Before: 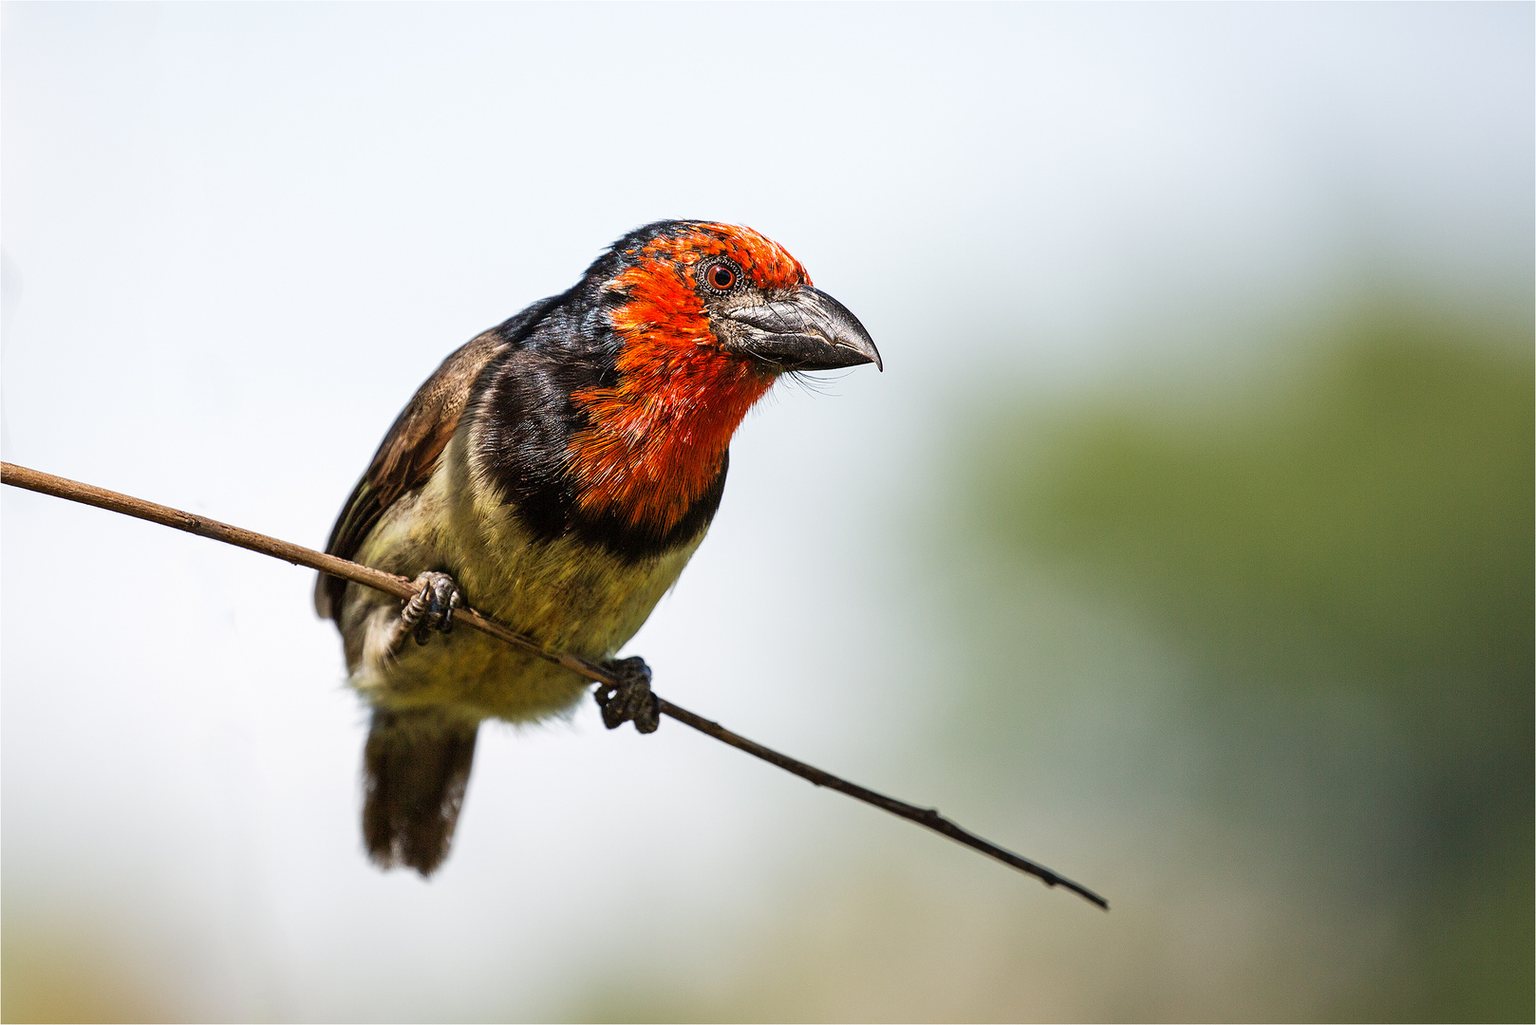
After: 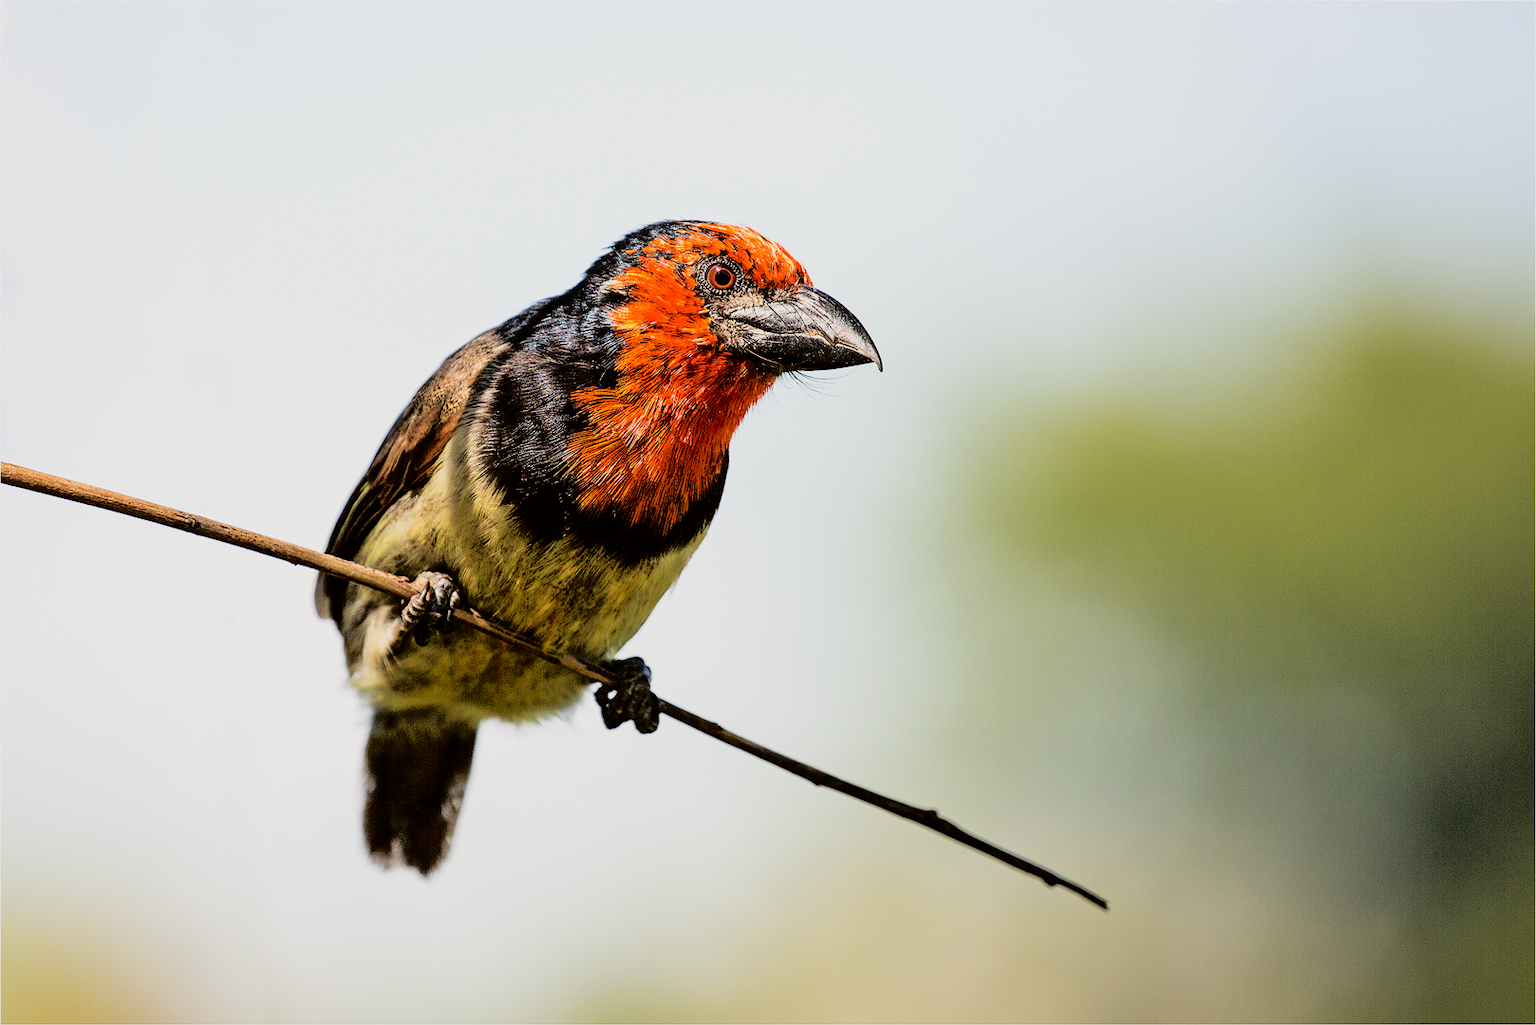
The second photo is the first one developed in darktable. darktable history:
filmic rgb: threshold 3 EV, hardness 4.17, latitude 50%, contrast 1.1, preserve chrominance max RGB, color science v6 (2022), contrast in shadows safe, contrast in highlights safe, enable highlight reconstruction true
tone curve: curves: ch0 [(0, 0) (0.058, 0.039) (0.168, 0.123) (0.282, 0.327) (0.45, 0.534) (0.676, 0.751) (0.89, 0.919) (1, 1)]; ch1 [(0, 0) (0.094, 0.081) (0.285, 0.299) (0.385, 0.403) (0.447, 0.455) (0.495, 0.496) (0.544, 0.552) (0.589, 0.612) (0.722, 0.728) (1, 1)]; ch2 [(0, 0) (0.257, 0.217) (0.43, 0.421) (0.498, 0.507) (0.531, 0.544) (0.56, 0.579) (0.625, 0.66) (1, 1)], color space Lab, independent channels, preserve colors none
